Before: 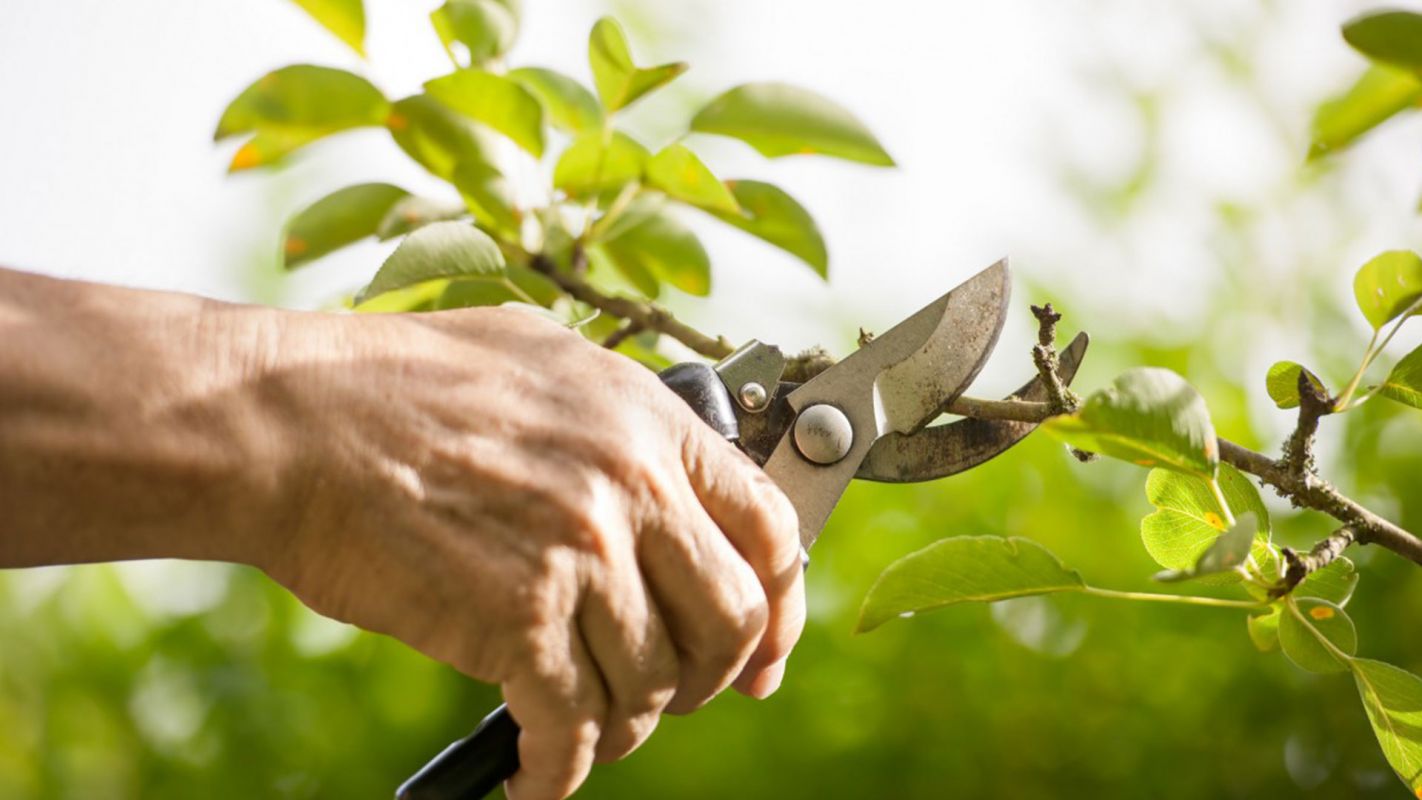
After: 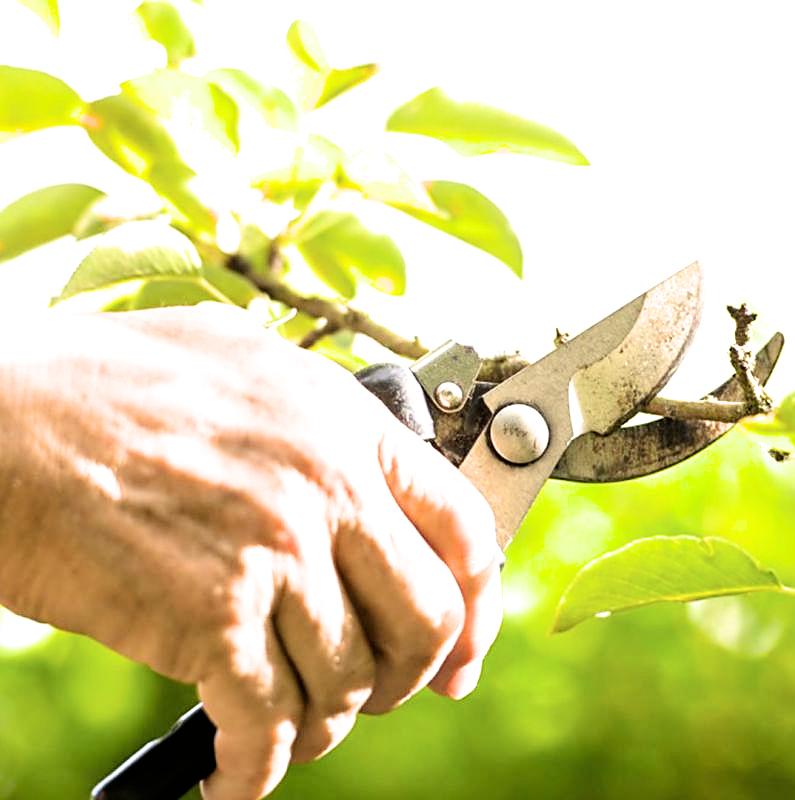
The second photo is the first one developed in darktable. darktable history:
sharpen: on, module defaults
exposure: black level correction 0, exposure 0.499 EV, compensate highlight preservation false
tone equalizer: -8 EV -0.786 EV, -7 EV -0.668 EV, -6 EV -0.587 EV, -5 EV -0.372 EV, -3 EV 0.382 EV, -2 EV 0.6 EV, -1 EV 0.687 EV, +0 EV 0.753 EV
crop: left 21.389%, right 22.667%
filmic rgb: black relative exposure -8.08 EV, white relative exposure 3.01 EV, hardness 5.35, contrast 1.258, color science v6 (2022)
